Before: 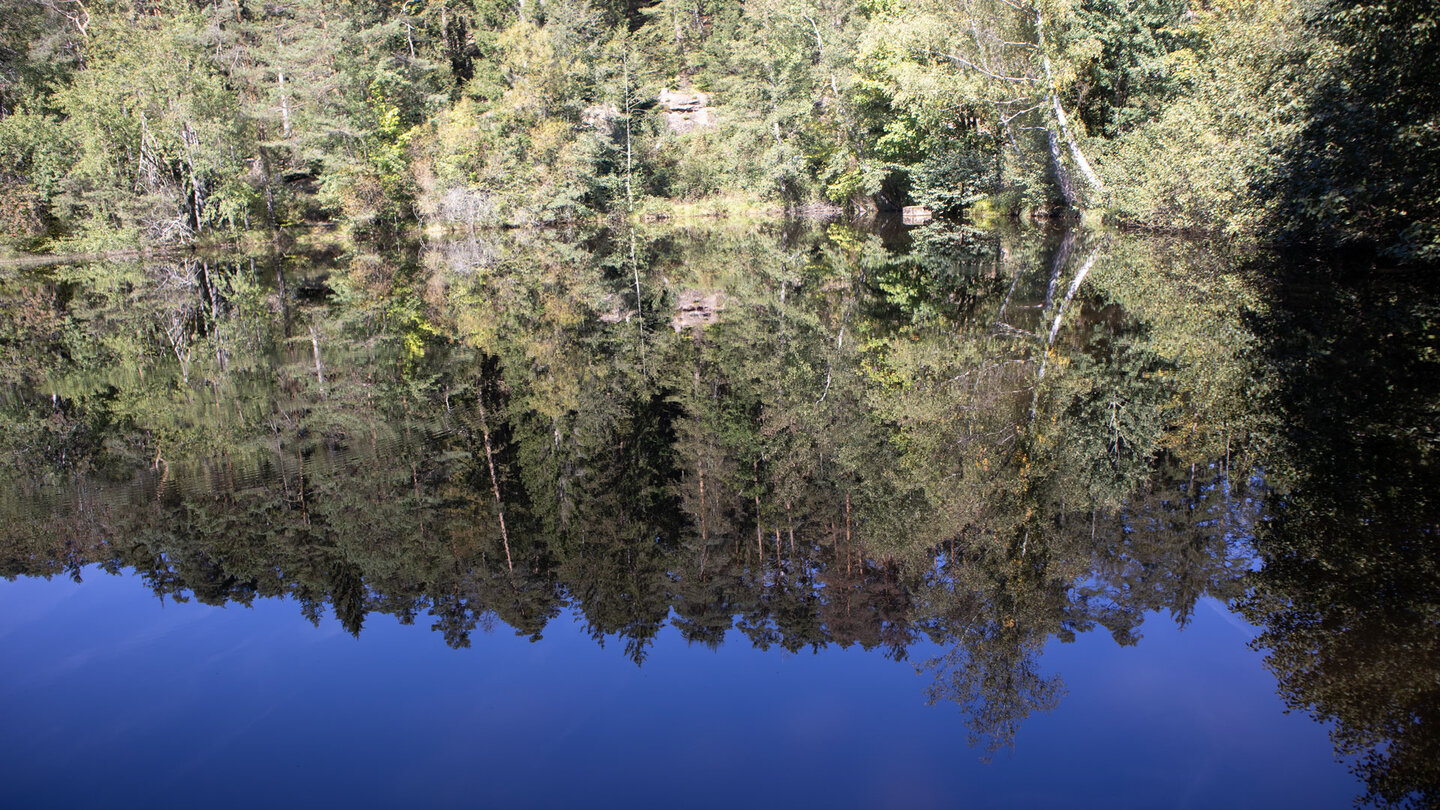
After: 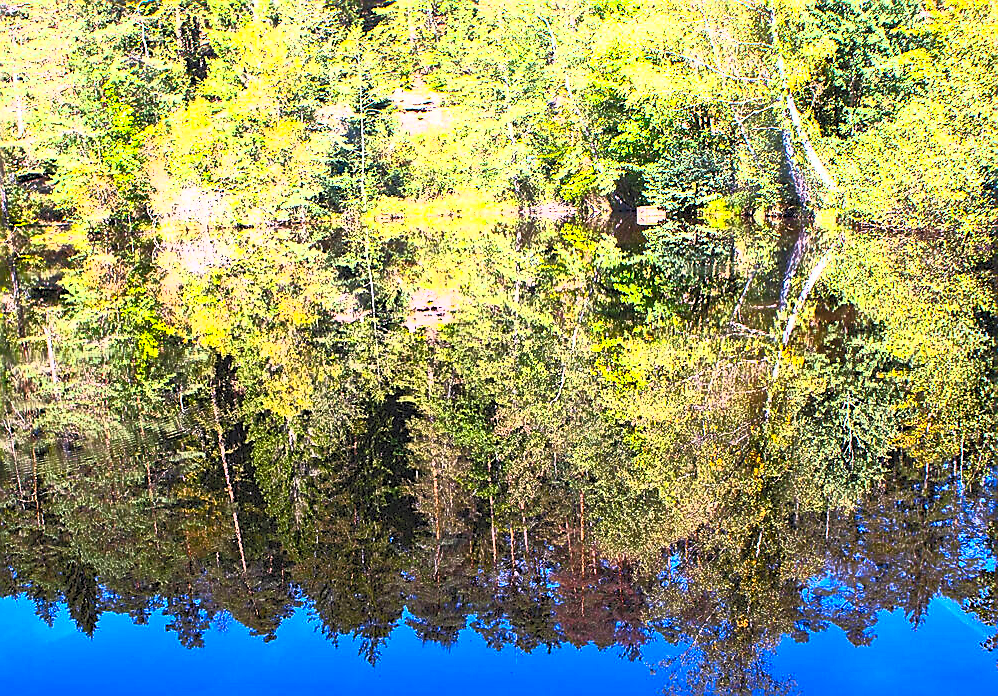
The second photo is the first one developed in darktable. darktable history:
crop: left 18.479%, right 12.2%, bottom 13.971%
sharpen: radius 1.4, amount 1.25, threshold 0.7
contrast brightness saturation: contrast 1, brightness 1, saturation 1
color balance rgb: perceptual saturation grading › global saturation 25%, global vibrance 20%
